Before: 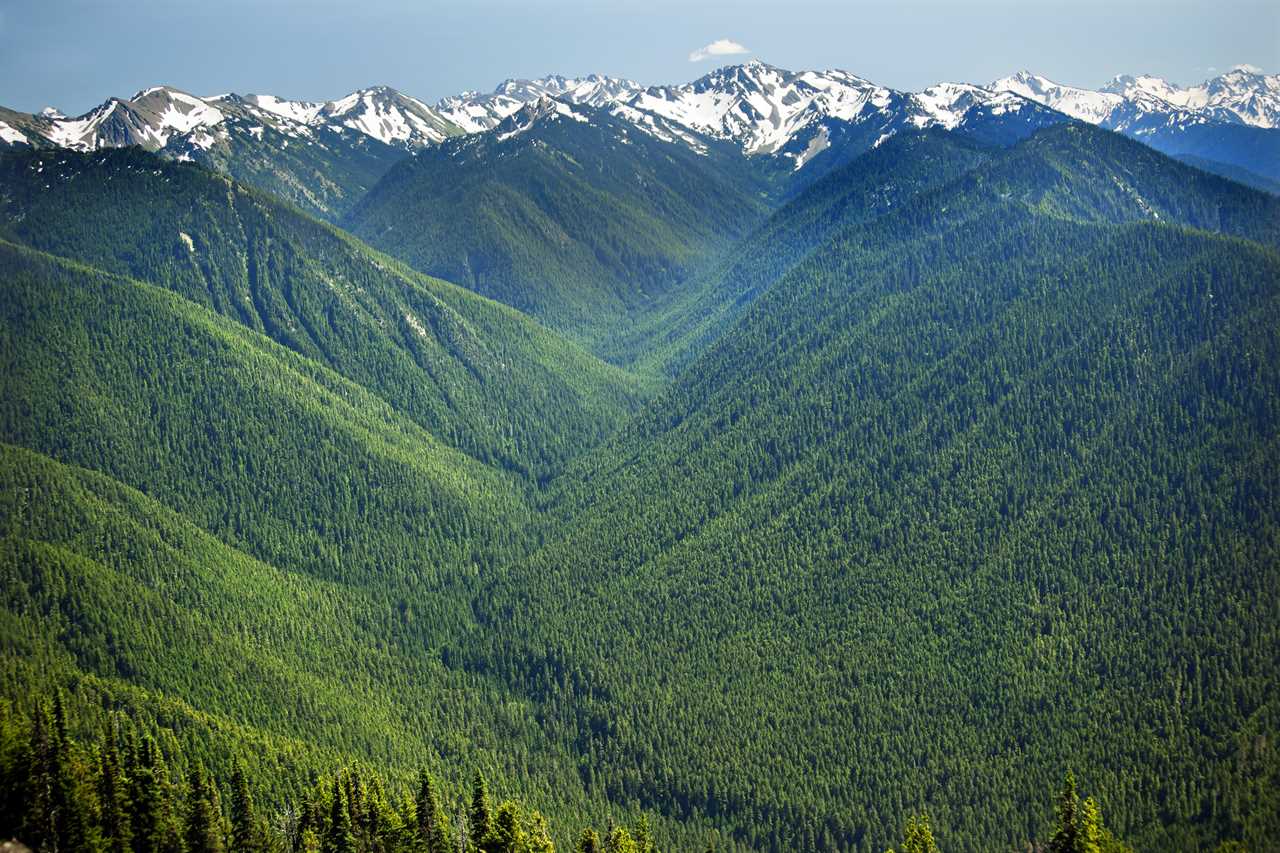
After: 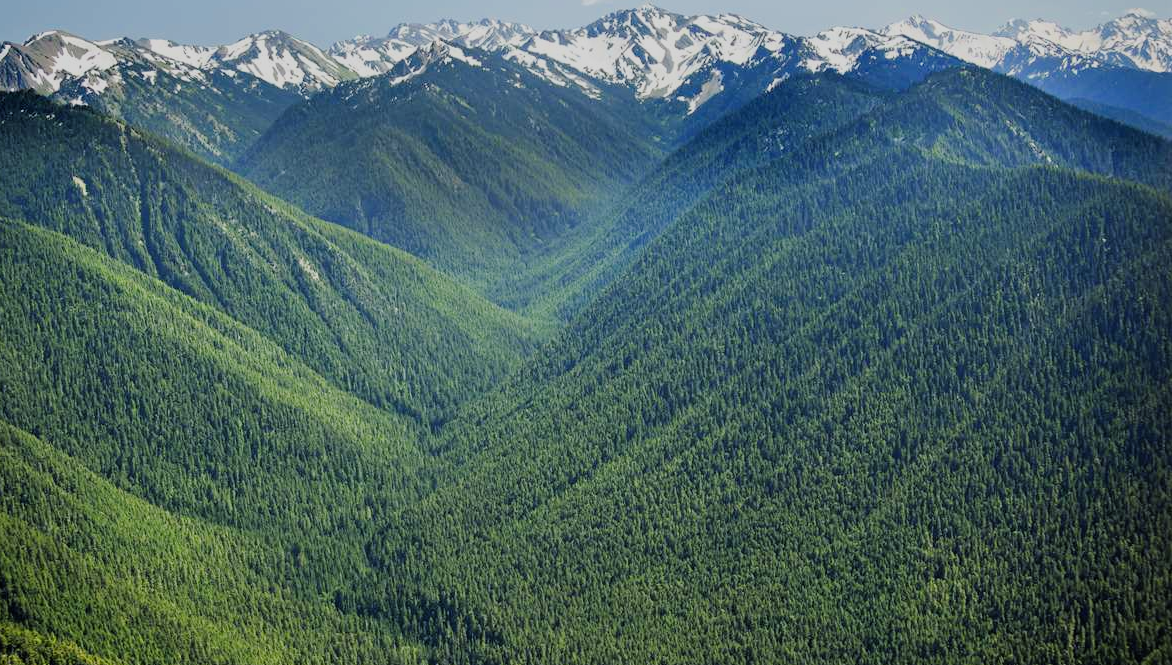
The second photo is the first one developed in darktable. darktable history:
crop: left 8.431%, top 6.622%, bottom 15.342%
filmic rgb: black relative exposure -7.65 EV, white relative exposure 4.56 EV, threshold 3.02 EV, hardness 3.61, enable highlight reconstruction true
